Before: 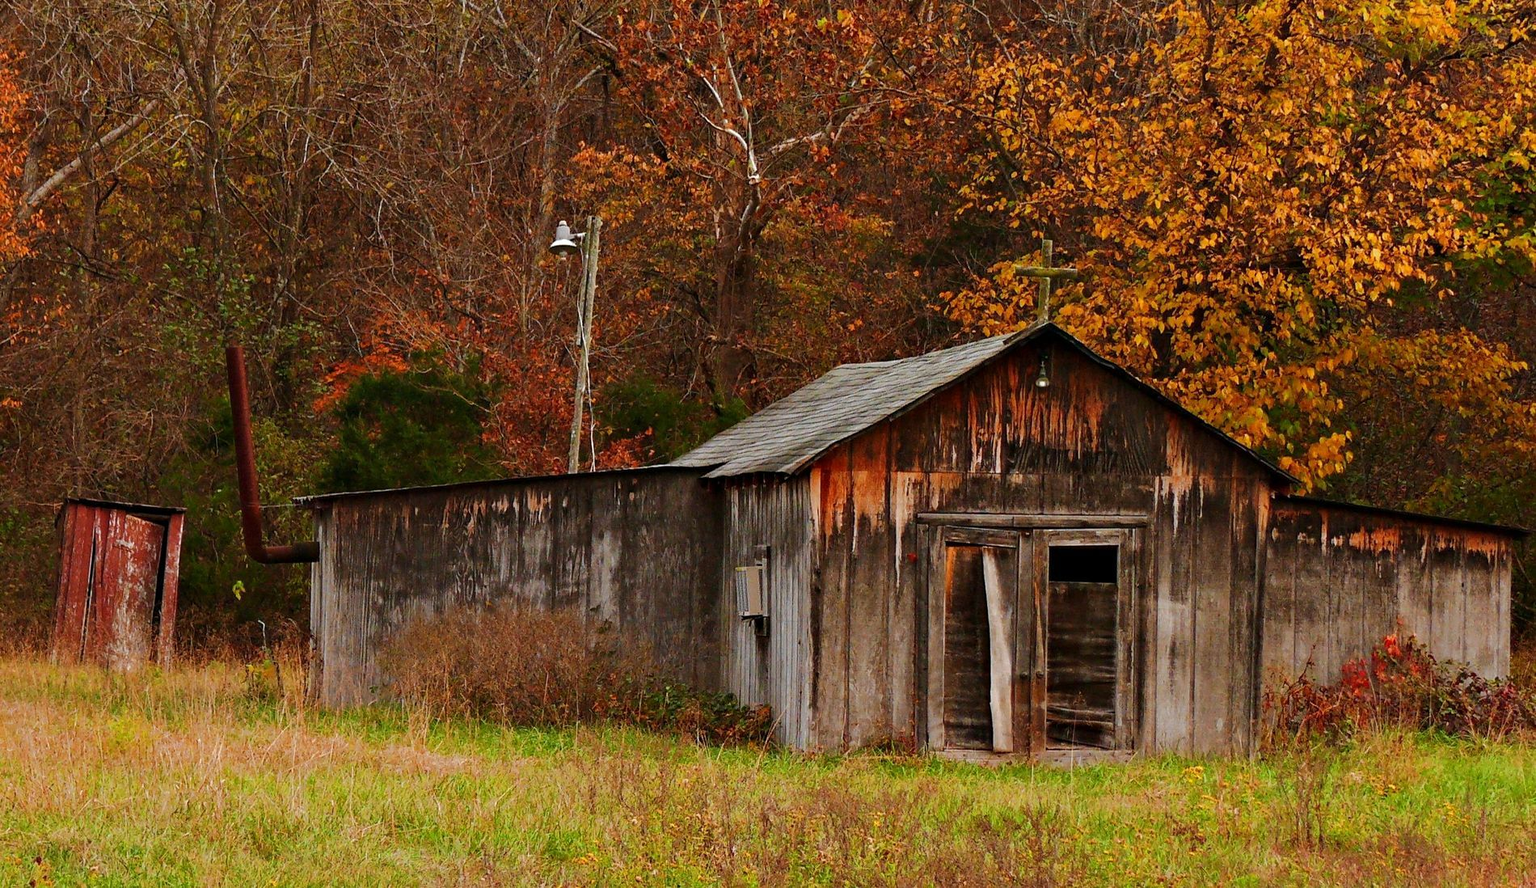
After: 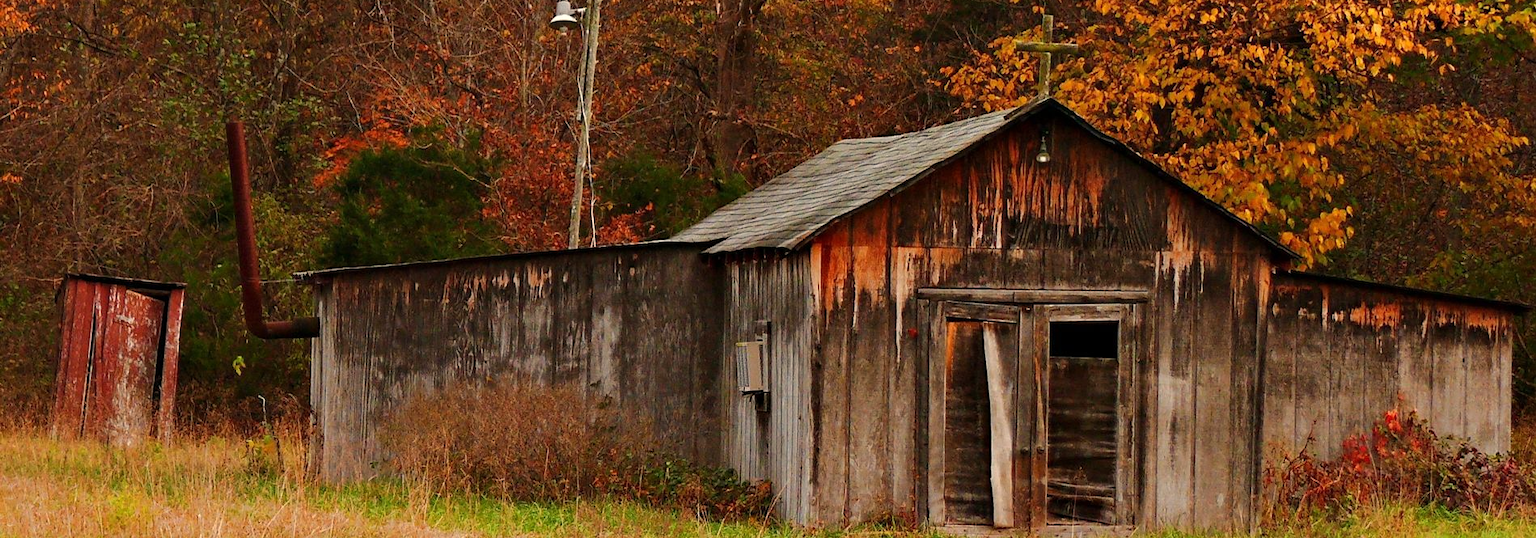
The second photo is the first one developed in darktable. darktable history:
crop and rotate: top 25.357%, bottom 13.942%
white balance: red 1.045, blue 0.932
